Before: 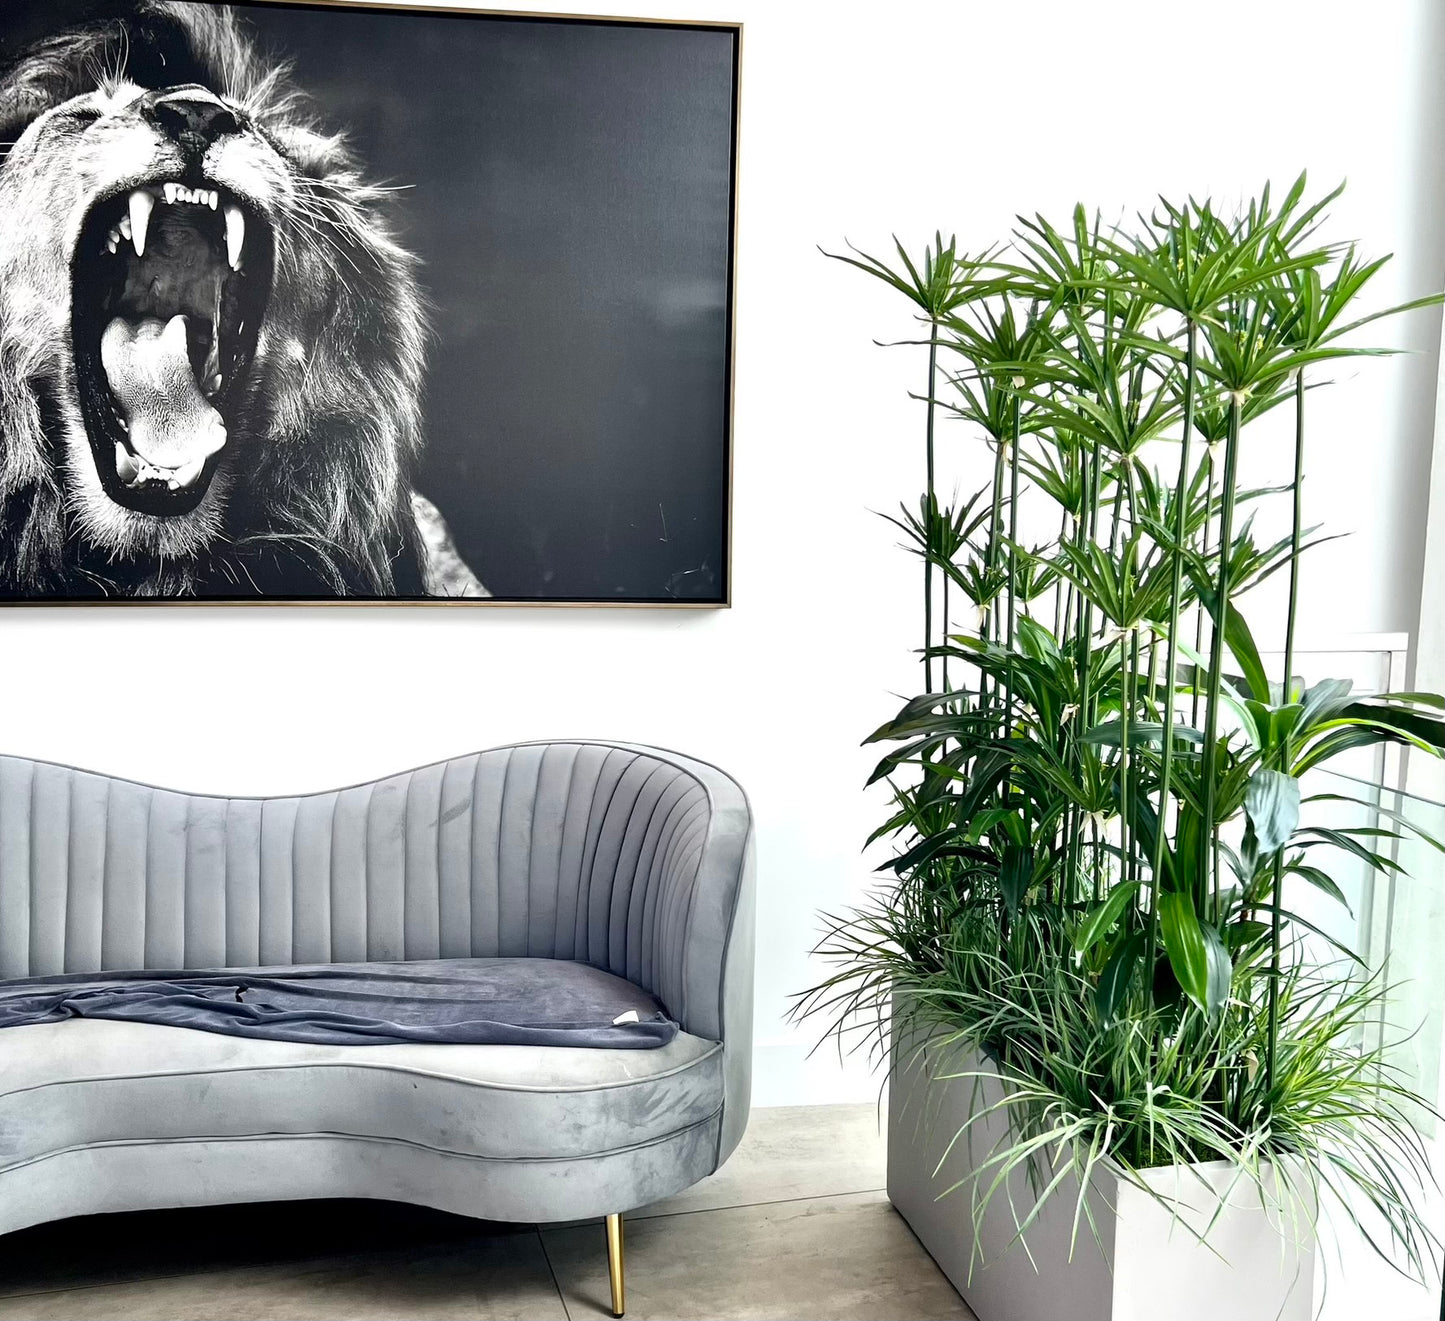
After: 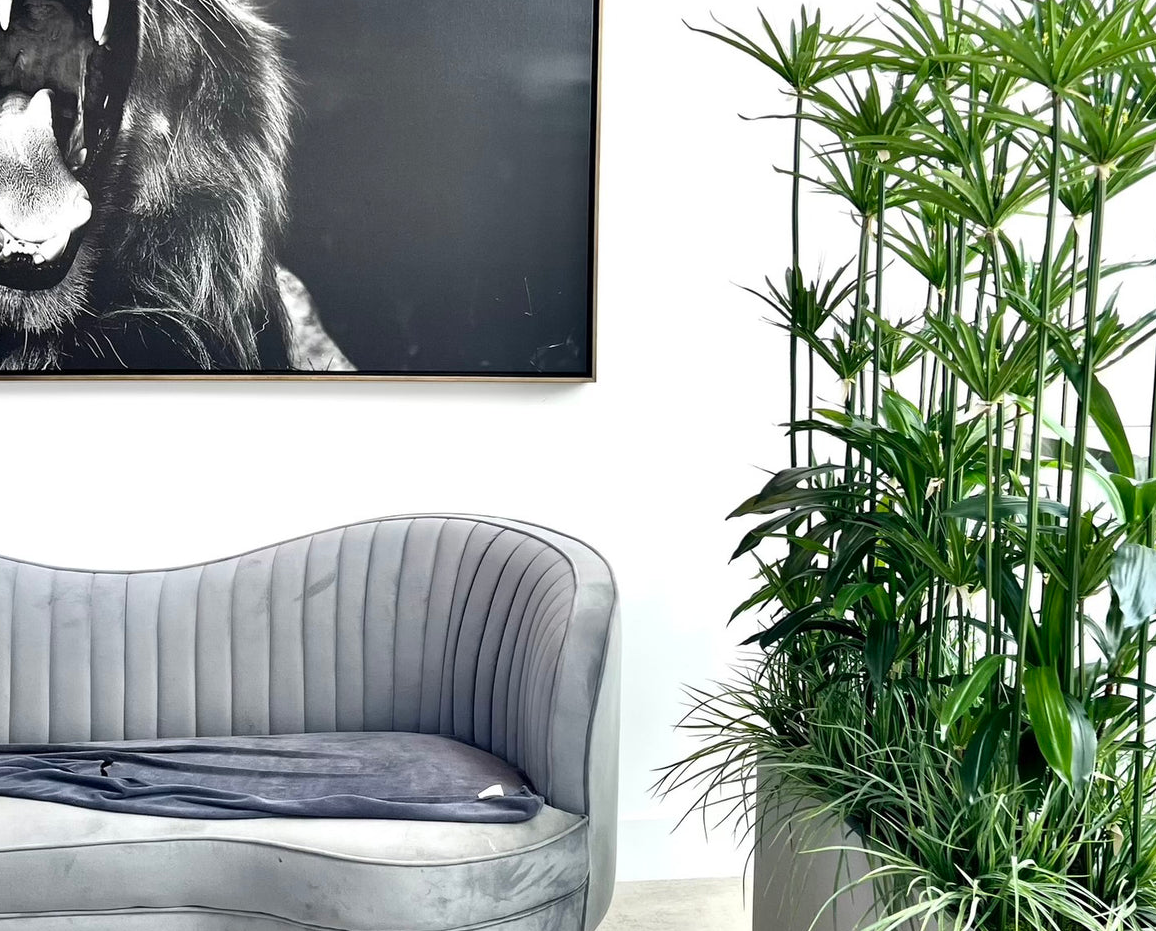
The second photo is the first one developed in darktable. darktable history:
crop: left 9.393%, top 17.16%, right 10.541%, bottom 12.327%
